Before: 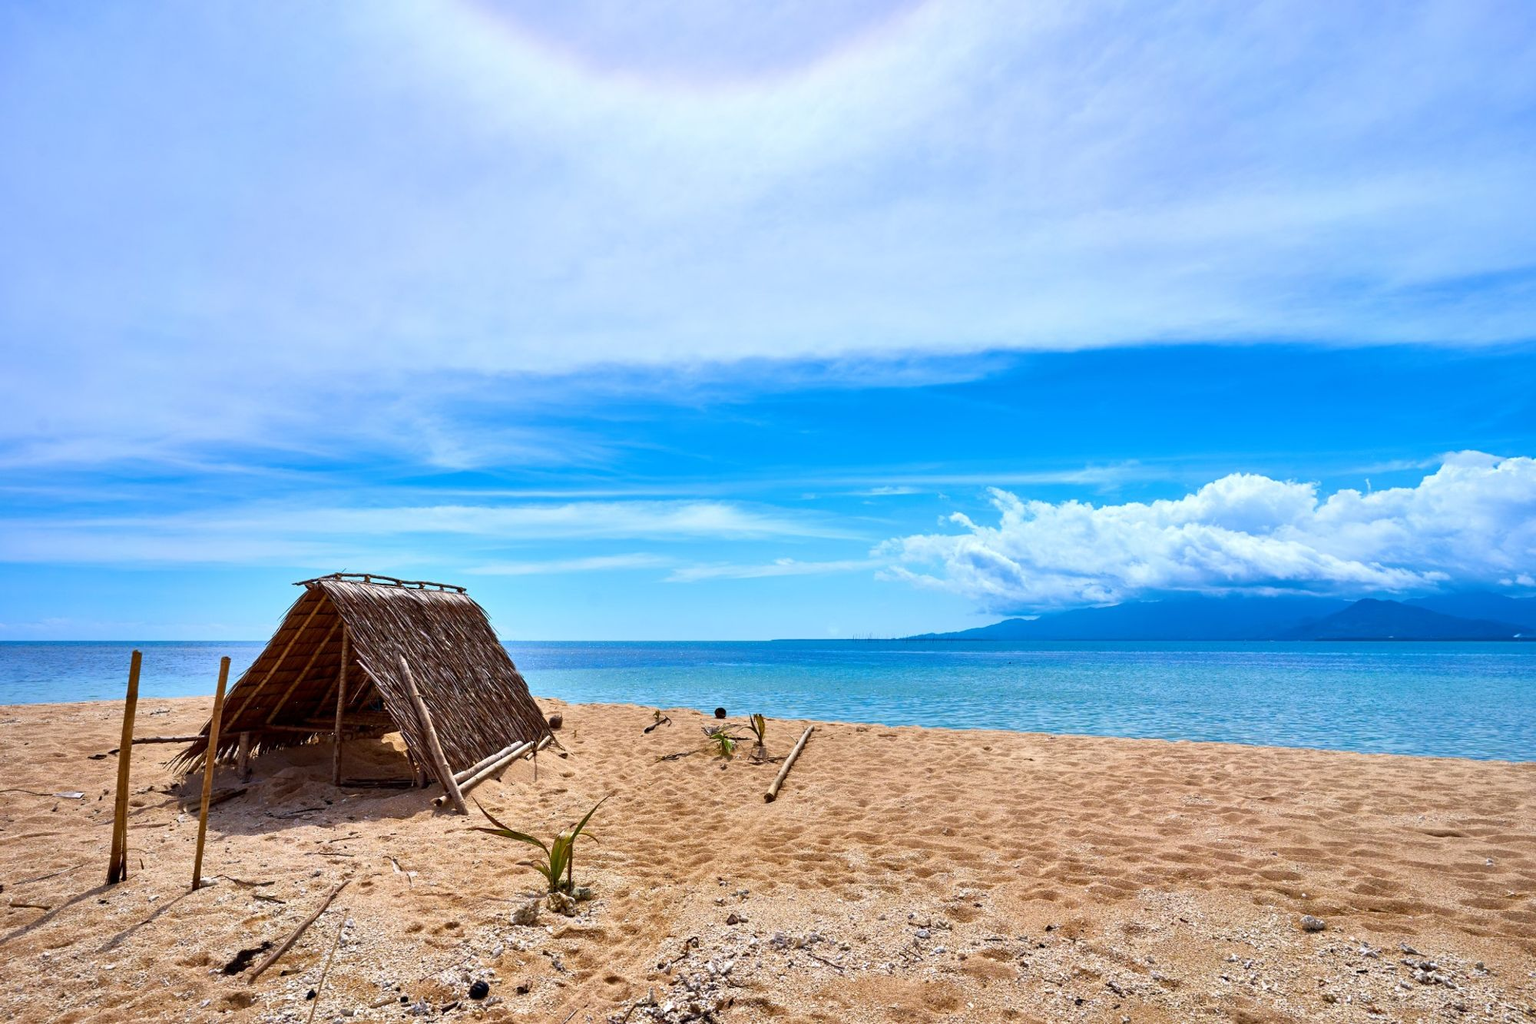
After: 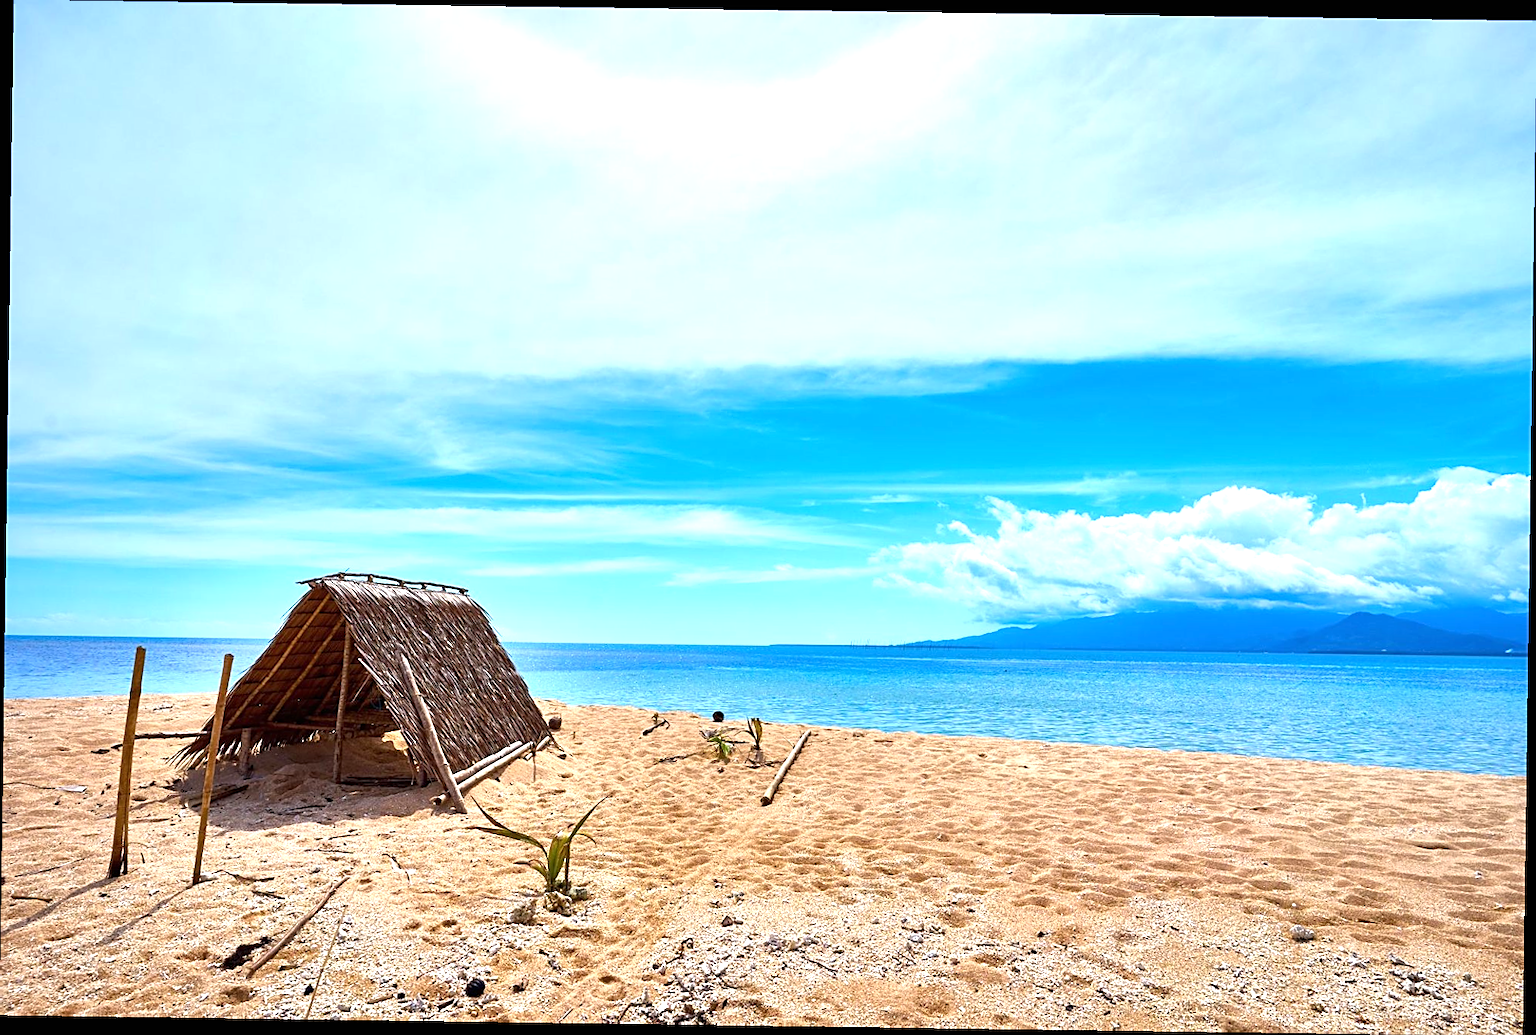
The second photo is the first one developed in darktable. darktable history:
exposure: black level correction 0, exposure 0.7 EV, compensate exposure bias true, compensate highlight preservation false
rotate and perspective: rotation 0.8°, automatic cropping off
sharpen: on, module defaults
